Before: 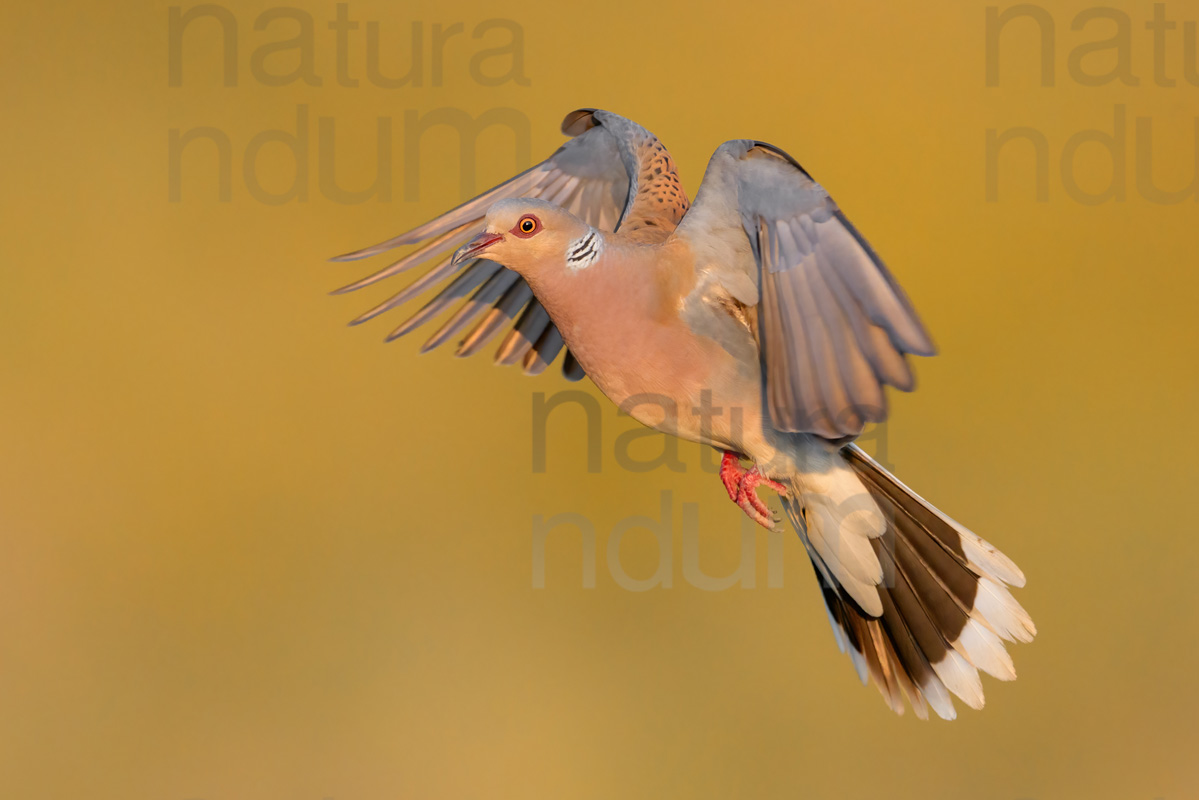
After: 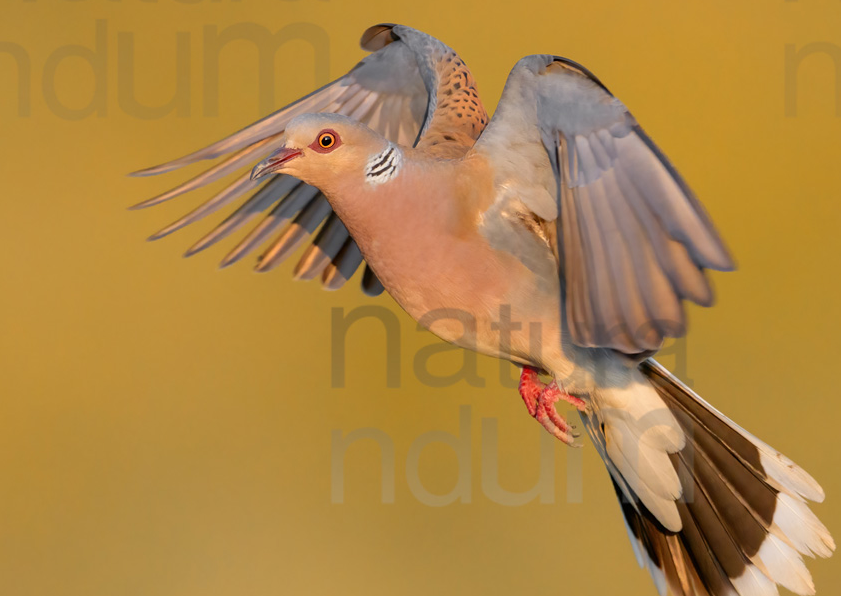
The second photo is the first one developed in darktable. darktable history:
crop and rotate: left 16.786%, top 10.822%, right 12.996%, bottom 14.627%
